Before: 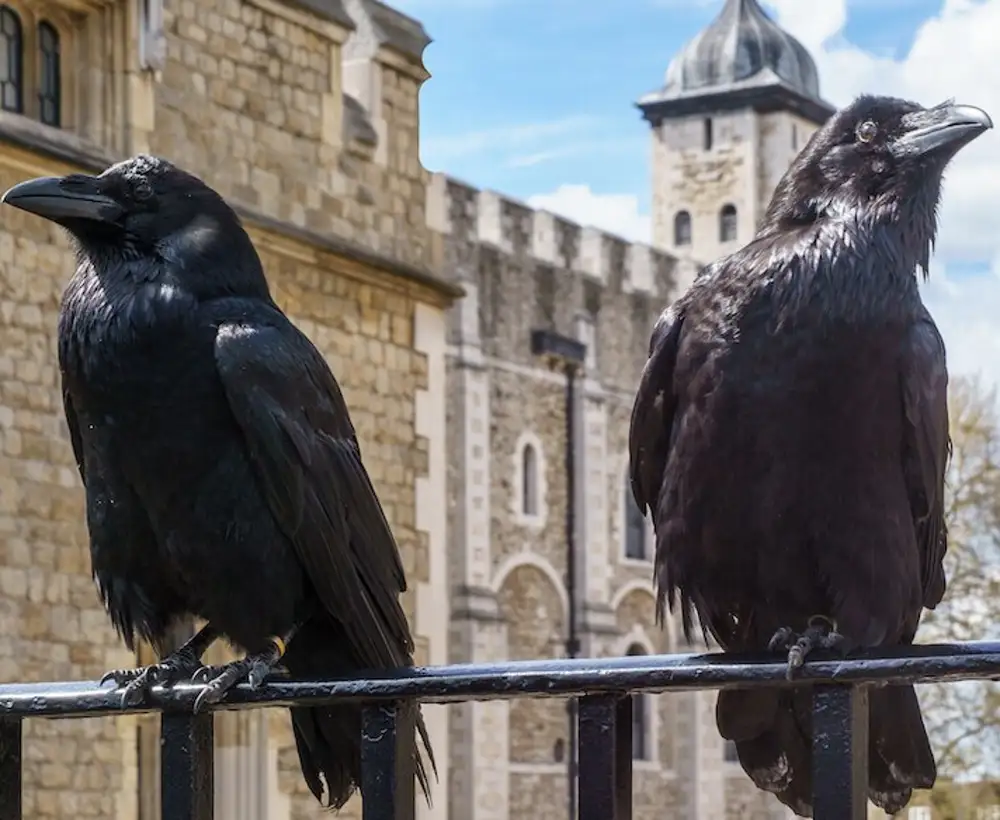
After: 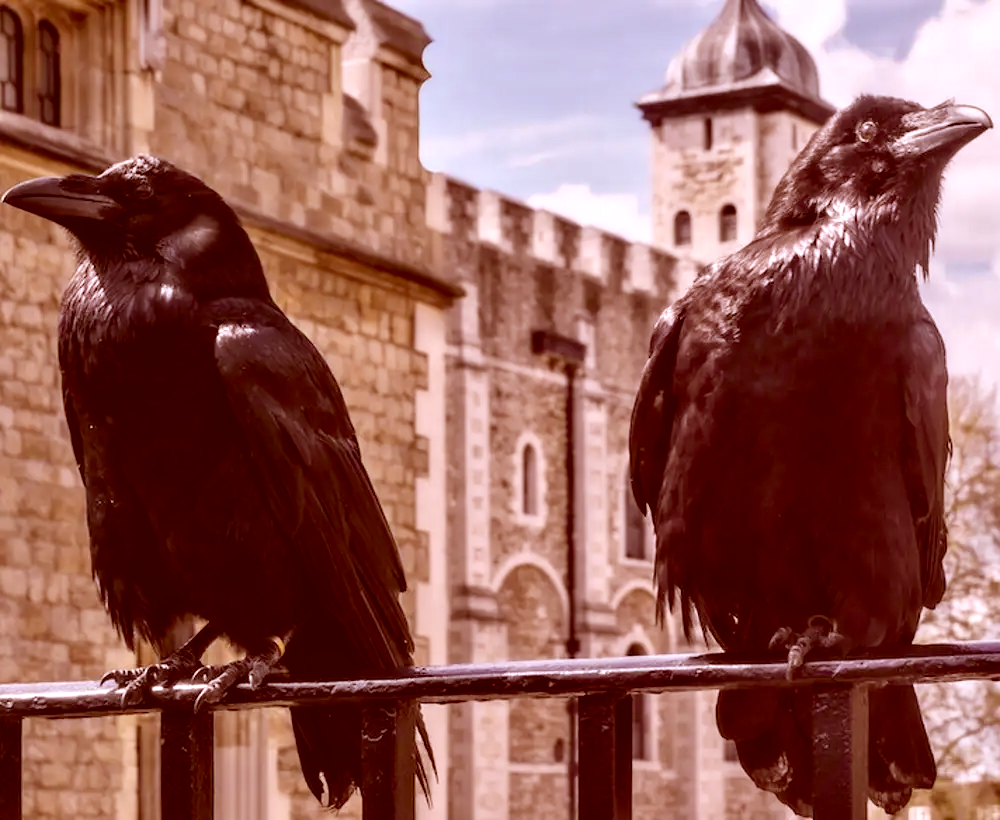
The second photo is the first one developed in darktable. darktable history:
white balance: red 1.004, blue 1.096
color correction: highlights a* 9.03, highlights b* 8.71, shadows a* 40, shadows b* 40, saturation 0.8
contrast equalizer: y [[0.514, 0.573, 0.581, 0.508, 0.5, 0.5], [0.5 ×6], [0.5 ×6], [0 ×6], [0 ×6]]
